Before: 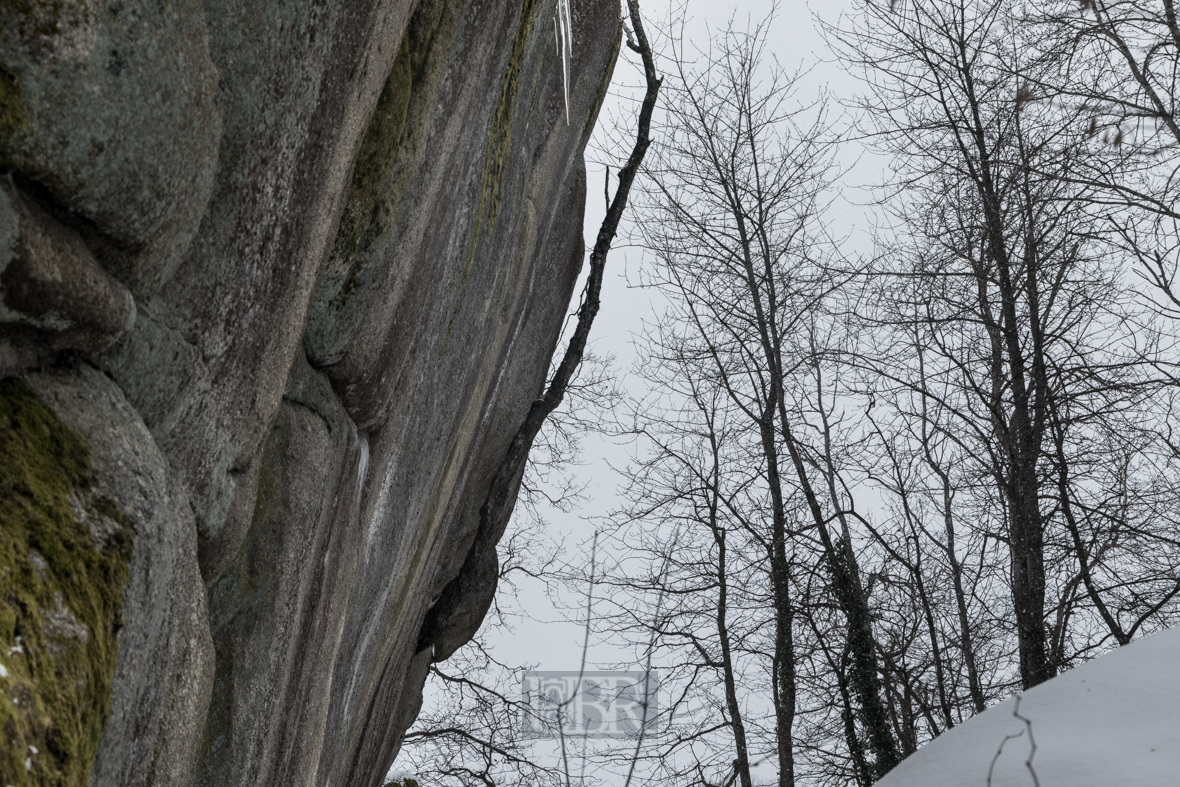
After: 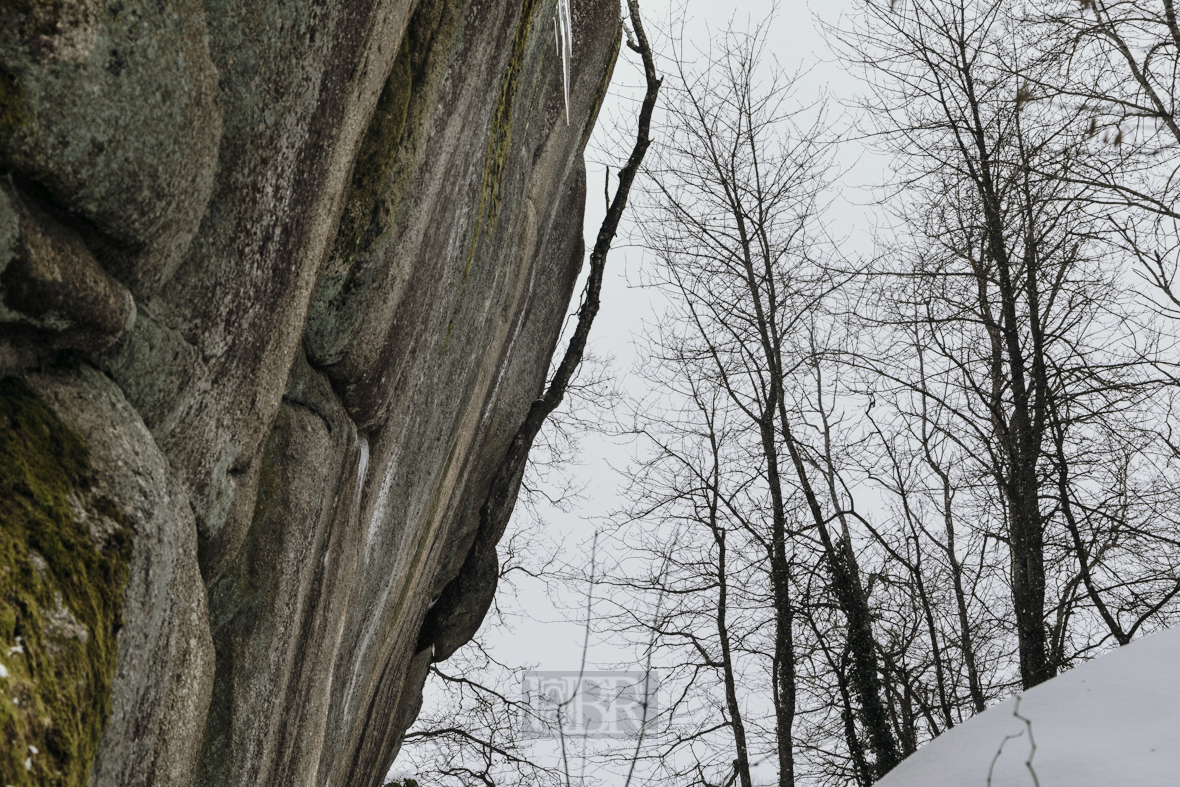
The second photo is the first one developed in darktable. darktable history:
tone curve: curves: ch0 [(0, 0) (0.003, 0.02) (0.011, 0.023) (0.025, 0.028) (0.044, 0.045) (0.069, 0.063) (0.1, 0.09) (0.136, 0.122) (0.177, 0.166) (0.224, 0.223) (0.277, 0.297) (0.335, 0.384) (0.399, 0.461) (0.468, 0.549) (0.543, 0.632) (0.623, 0.705) (0.709, 0.772) (0.801, 0.844) (0.898, 0.91) (1, 1)], preserve colors none
color look up table: target L [93.54, 89.55, 88.99, 88.02, 73.59, 65.52, 66, 64.76, 55.34, 44.62, 28.21, 23.25, 3.373, 200.99, 85.73, 77.24, 73.12, 61.08, 59.39, 57.73, 53.04, 48.91, 41.16, 34.12, 33.16, 27.56, 95.52, 80.85, 77.95, 67.95, 70.39, 55.39, 56.82, 66.47, 55.19, 47.19, 43.57, 37.62, 40.29, 35.19, 15.11, 5.233, 91.09, 83.19, 77.98, 63.92, 60.7, 38.52, 34.37], target a [-24.35, -17.43, -50.6, -57.41, -46.65, -25.04, -69.8, -33.05, -39.13, -41.42, -24.06, -23.47, -6.555, 0, 14.08, 10.65, 27.34, 0.707, 48.46, 65.26, 68.09, 26.01, 28.03, 22.99, 45.47, 40.22, 1.467, 16.98, 21.21, 50.93, 43.45, 11.45, 76.44, 62.08, 15.61, 17.26, 66.28, 42.1, 53.44, 38.76, 22.65, 17.42, -10.54, -46.72, -30.61, -11.65, -13.91, -2.59, -6.158], target b [25.73, 71.46, 64.66, 16.27, 6.501, 63.64, 61.47, 34.84, 9.251, 39.68, 29.33, 27.26, 3.081, -0.001, 7.734, 78.97, 52.26, 30.26, 17.03, 22.69, 54.24, 34.23, 41.72, 22.73, 12.41, 34.65, 0.555, -10.96, -26.1, -17.91, -41.11, -36.7, -21.41, -46.83, 0.588, -56.46, -0.403, -13.1, -40.03, -67.06, -34.23, -3.87, -4.908, -17.26, -30.83, -15.96, -46.09, -29.1, 1.324], num patches 49
